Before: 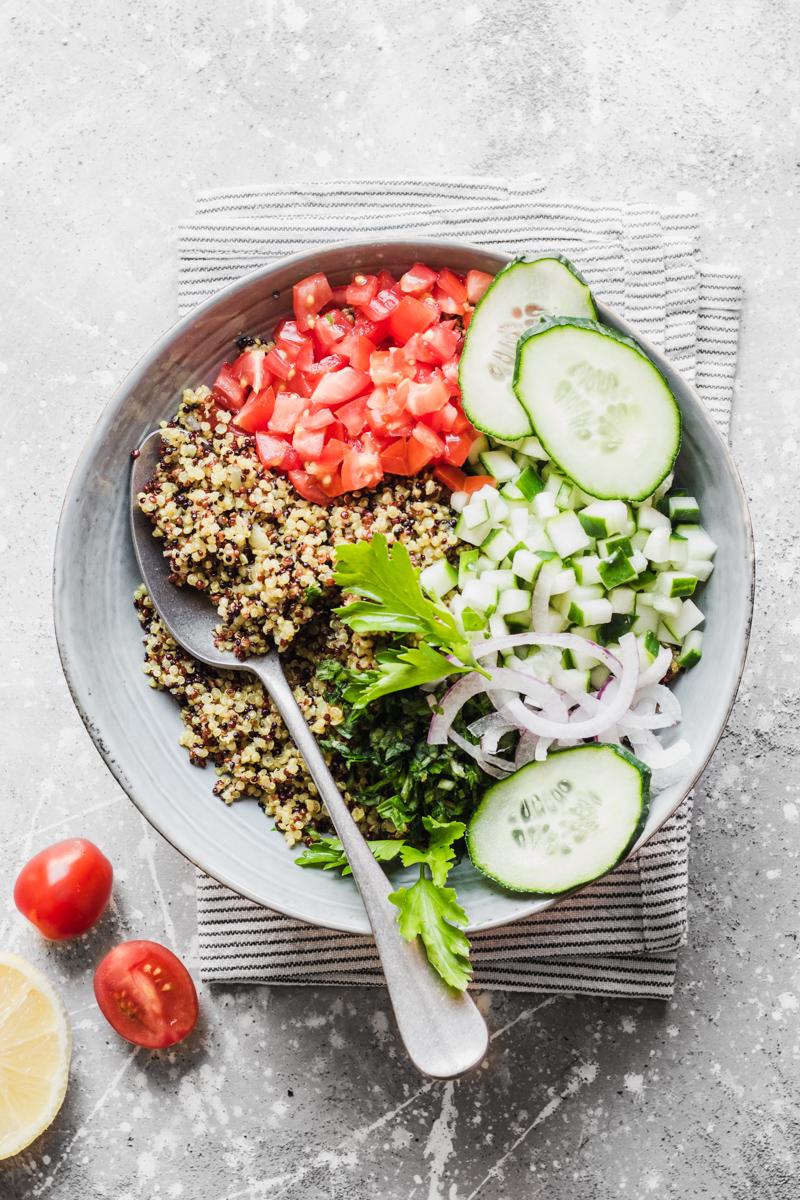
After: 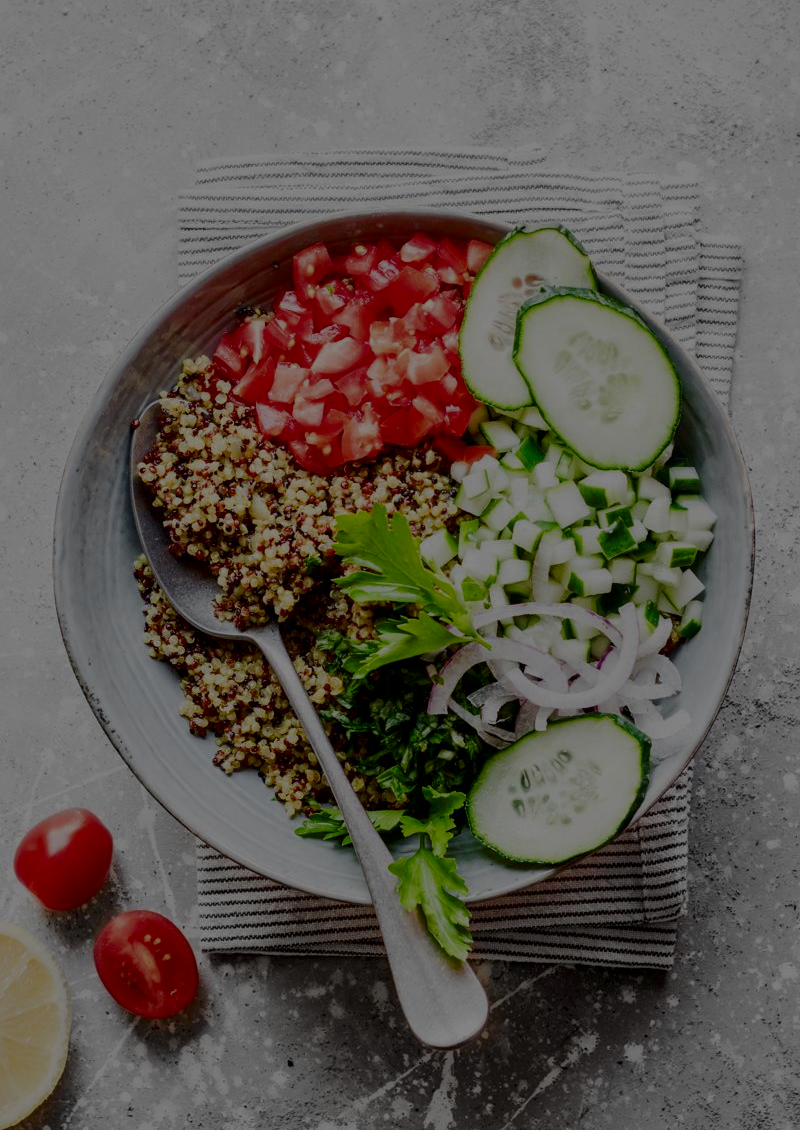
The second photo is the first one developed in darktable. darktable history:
local contrast: mode bilateral grid, contrast 21, coarseness 51, detail 120%, midtone range 0.2
contrast brightness saturation: brightness -0.521
crop and rotate: top 2.532%, bottom 3.244%
filmic rgb: middle gray luminance 2.52%, black relative exposure -9.9 EV, white relative exposure 7 EV, dynamic range scaling 10.29%, target black luminance 0%, hardness 3.18, latitude 44.27%, contrast 0.684, highlights saturation mix 4.17%, shadows ↔ highlights balance 14.25%
